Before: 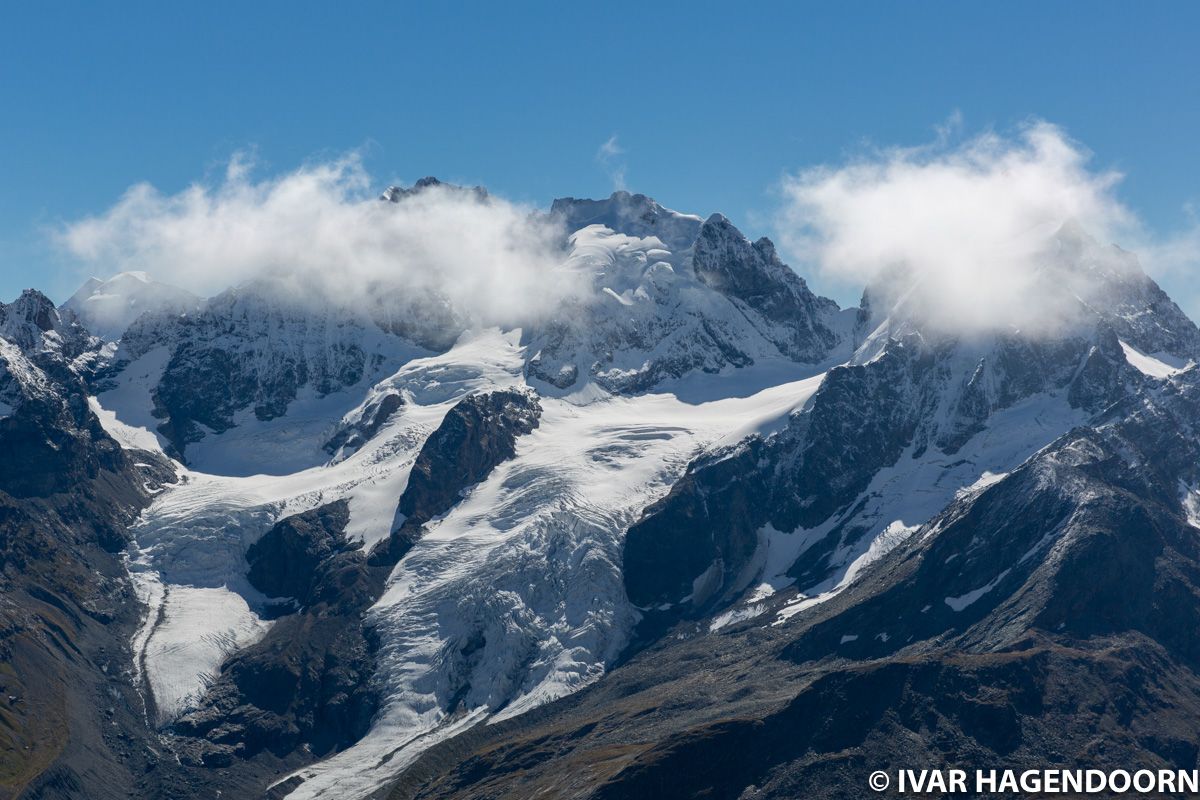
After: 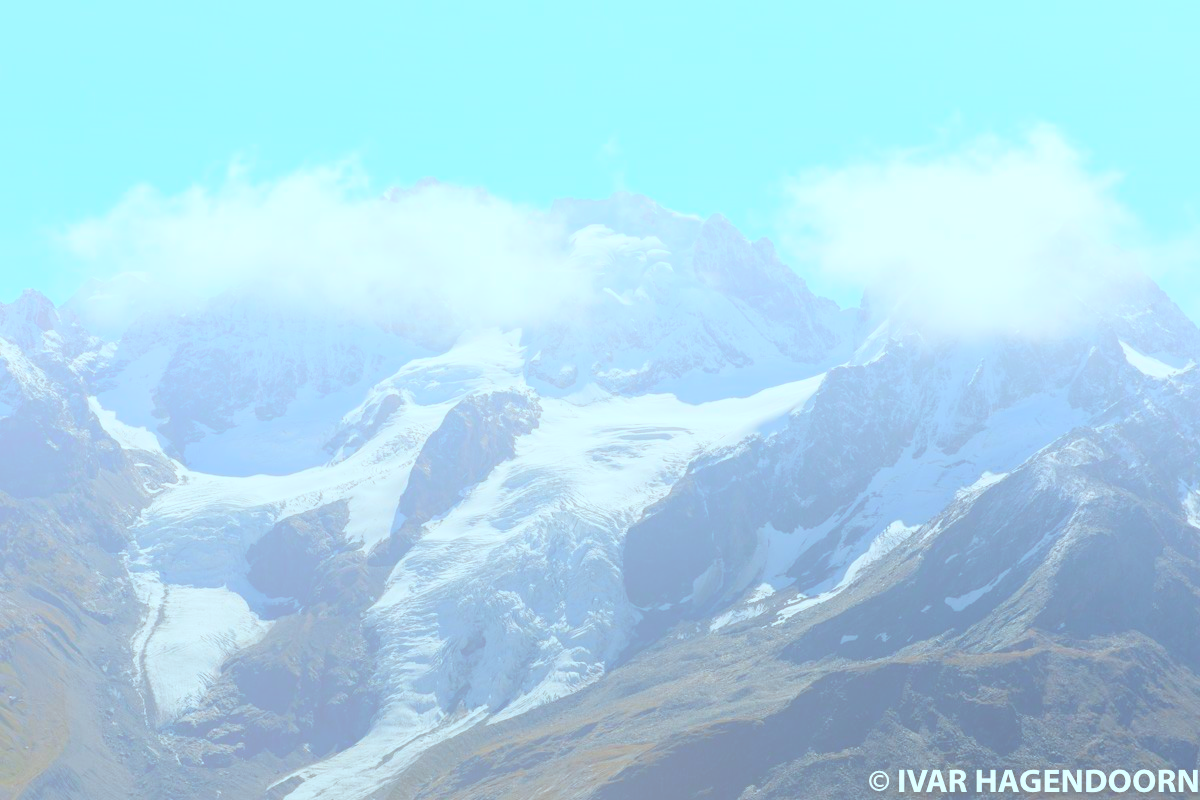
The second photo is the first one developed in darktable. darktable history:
color correction: highlights a* -10.04, highlights b* -10.37
bloom: size 70%, threshold 25%, strength 70%
